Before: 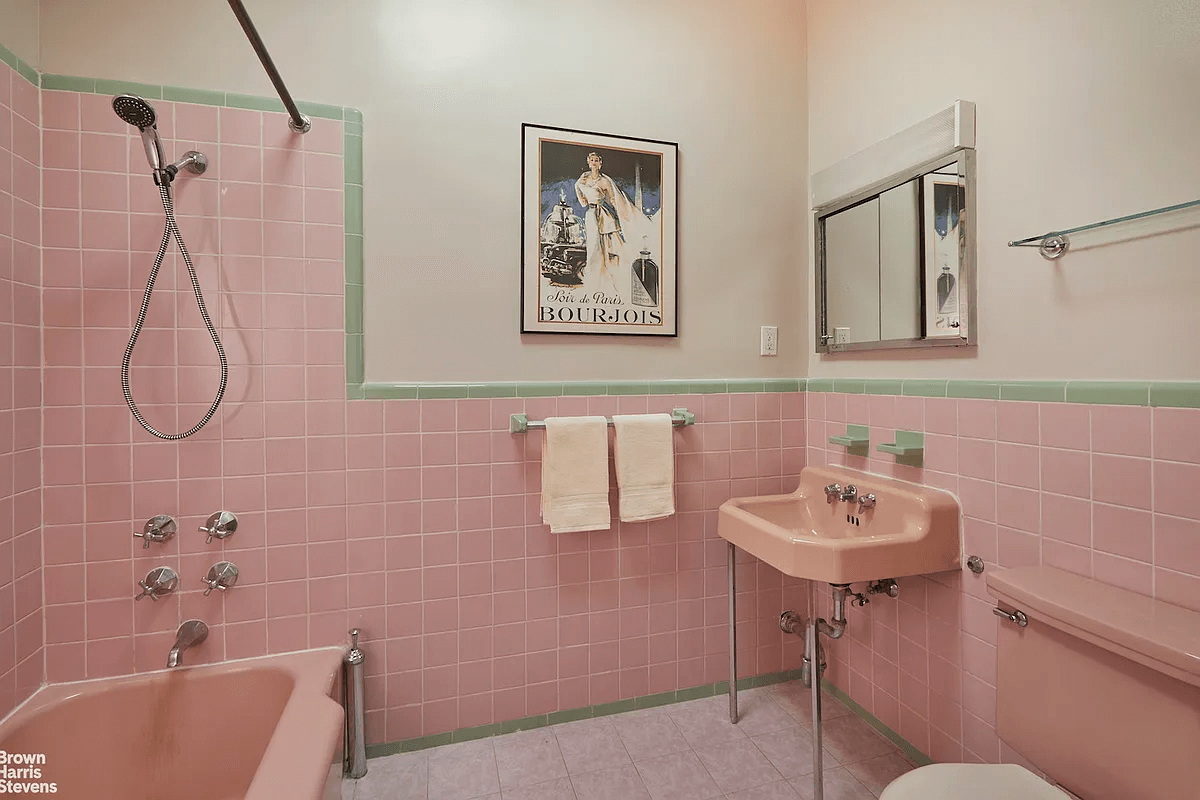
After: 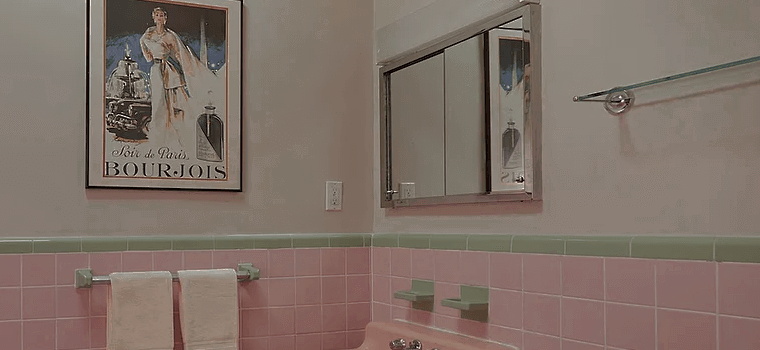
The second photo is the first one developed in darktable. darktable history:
color zones: curves: ch0 [(0.006, 0.385) (0.143, 0.563) (0.243, 0.321) (0.352, 0.464) (0.516, 0.456) (0.625, 0.5) (0.75, 0.5) (0.875, 0.5)]; ch1 [(0, 0.5) (0.134, 0.504) (0.246, 0.463) (0.421, 0.515) (0.5, 0.56) (0.625, 0.5) (0.75, 0.5) (0.875, 0.5)]; ch2 [(0, 0.5) (0.131, 0.426) (0.307, 0.289) (0.38, 0.188) (0.513, 0.216) (0.625, 0.548) (0.75, 0.468) (0.838, 0.396) (0.971, 0.311)]
tone equalizer: edges refinement/feathering 500, mask exposure compensation -1.57 EV, preserve details no
crop: left 36.297%, top 18.182%, right 0.343%, bottom 37.949%
base curve: curves: ch0 [(0, 0) (0.826, 0.587) (1, 1)]
